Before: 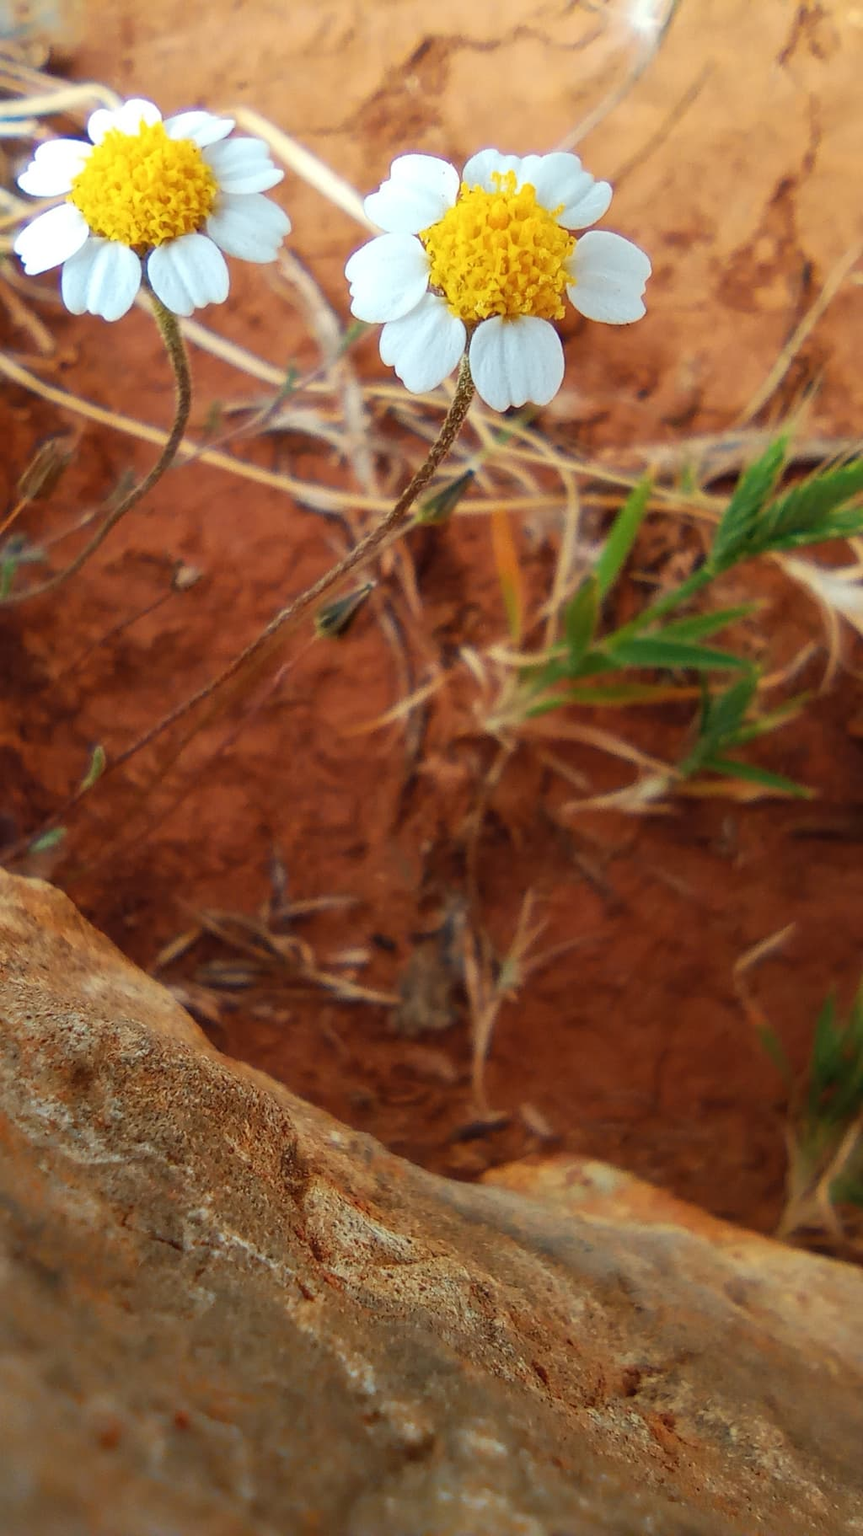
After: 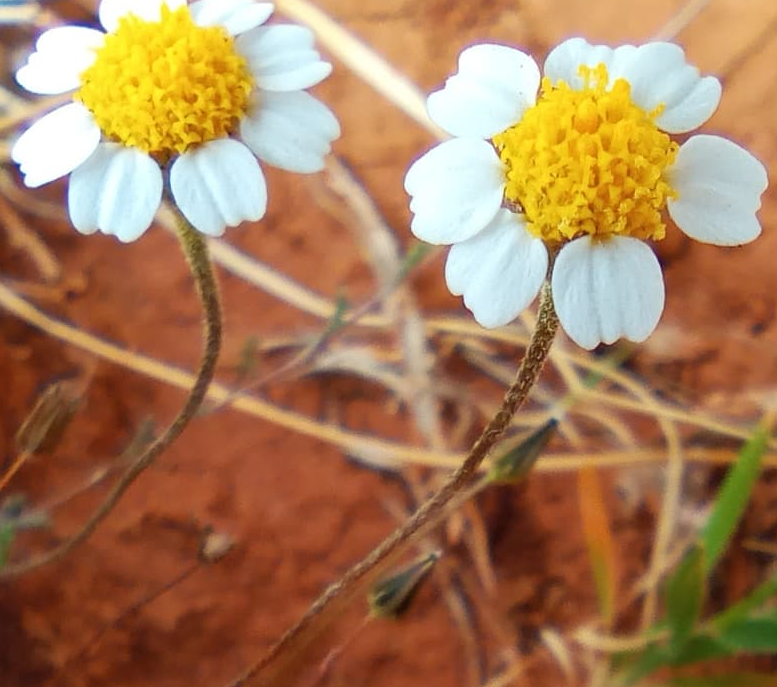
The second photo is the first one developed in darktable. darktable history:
crop: left 0.514%, top 7.649%, right 23.536%, bottom 54.655%
